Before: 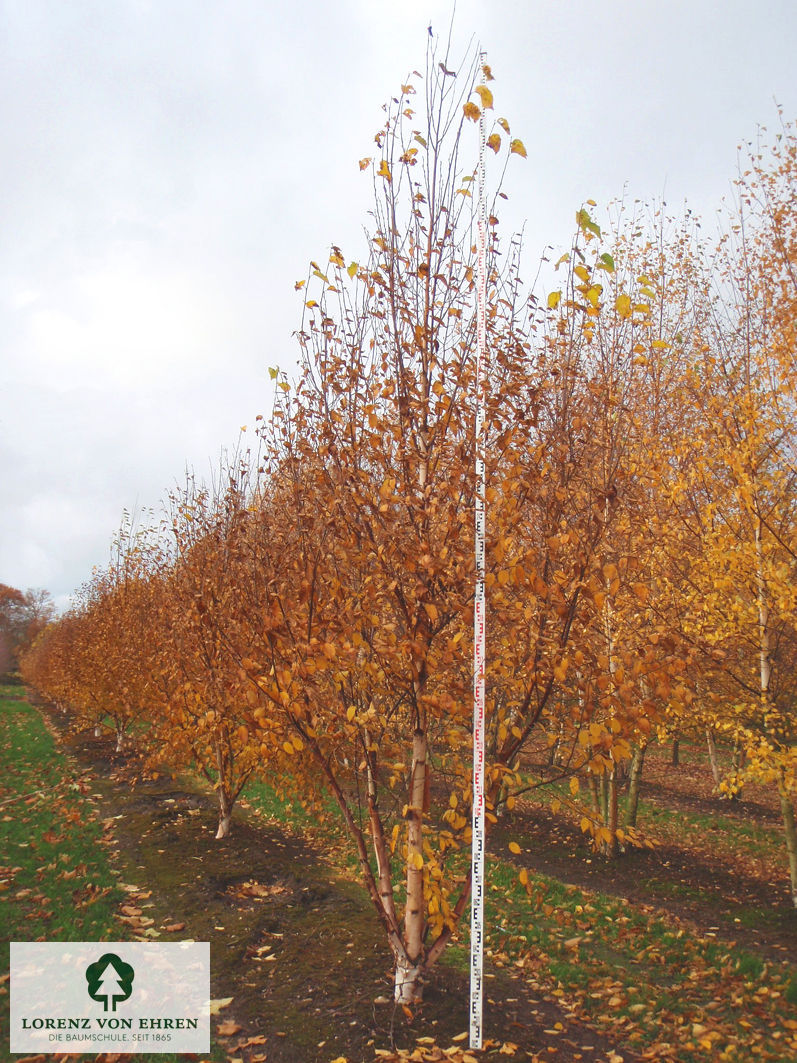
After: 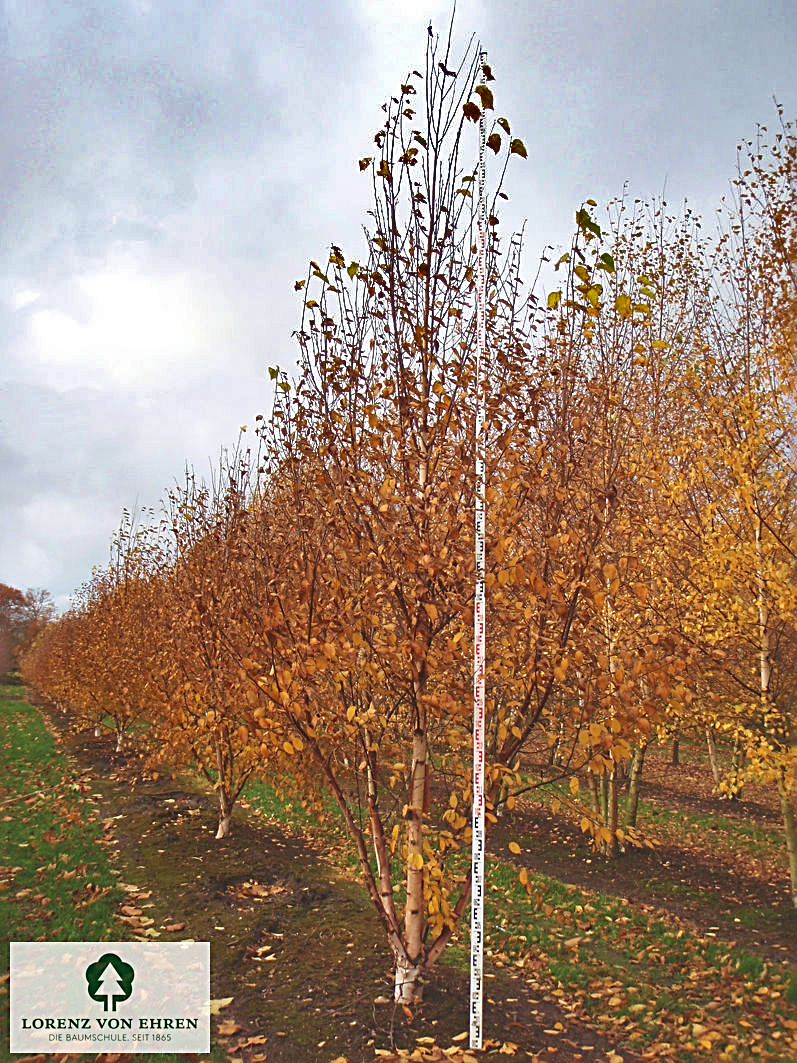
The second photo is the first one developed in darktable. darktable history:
shadows and highlights: white point adjustment 0.1, highlights -70, soften with gaussian
sharpen: radius 2.543, amount 0.636
velvia: on, module defaults
